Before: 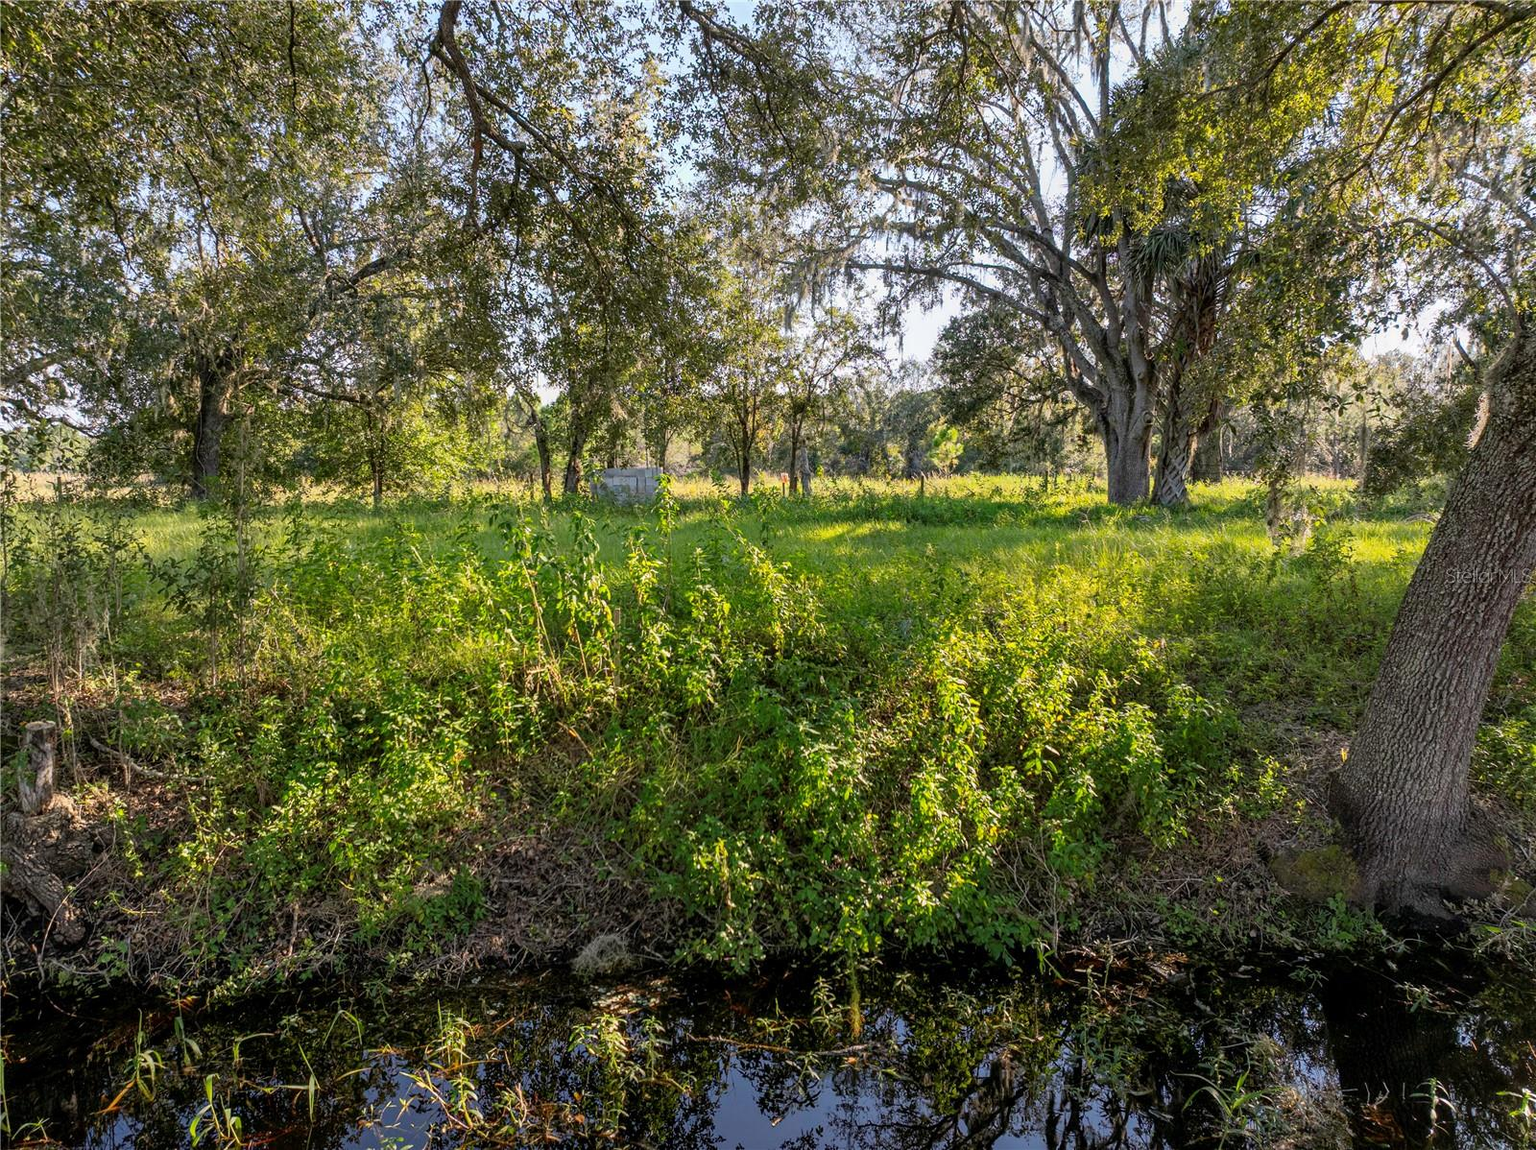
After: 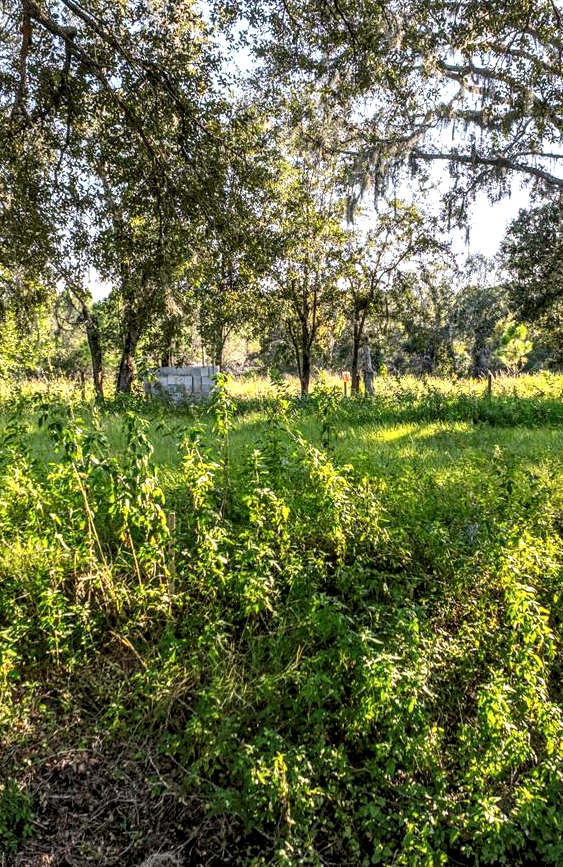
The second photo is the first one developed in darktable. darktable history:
local contrast: detail 142%
crop and rotate: left 29.476%, top 10.214%, right 35.32%, bottom 17.333%
tone equalizer: -8 EV -0.417 EV, -7 EV -0.389 EV, -6 EV -0.333 EV, -5 EV -0.222 EV, -3 EV 0.222 EV, -2 EV 0.333 EV, -1 EV 0.389 EV, +0 EV 0.417 EV, edges refinement/feathering 500, mask exposure compensation -1.57 EV, preserve details no
